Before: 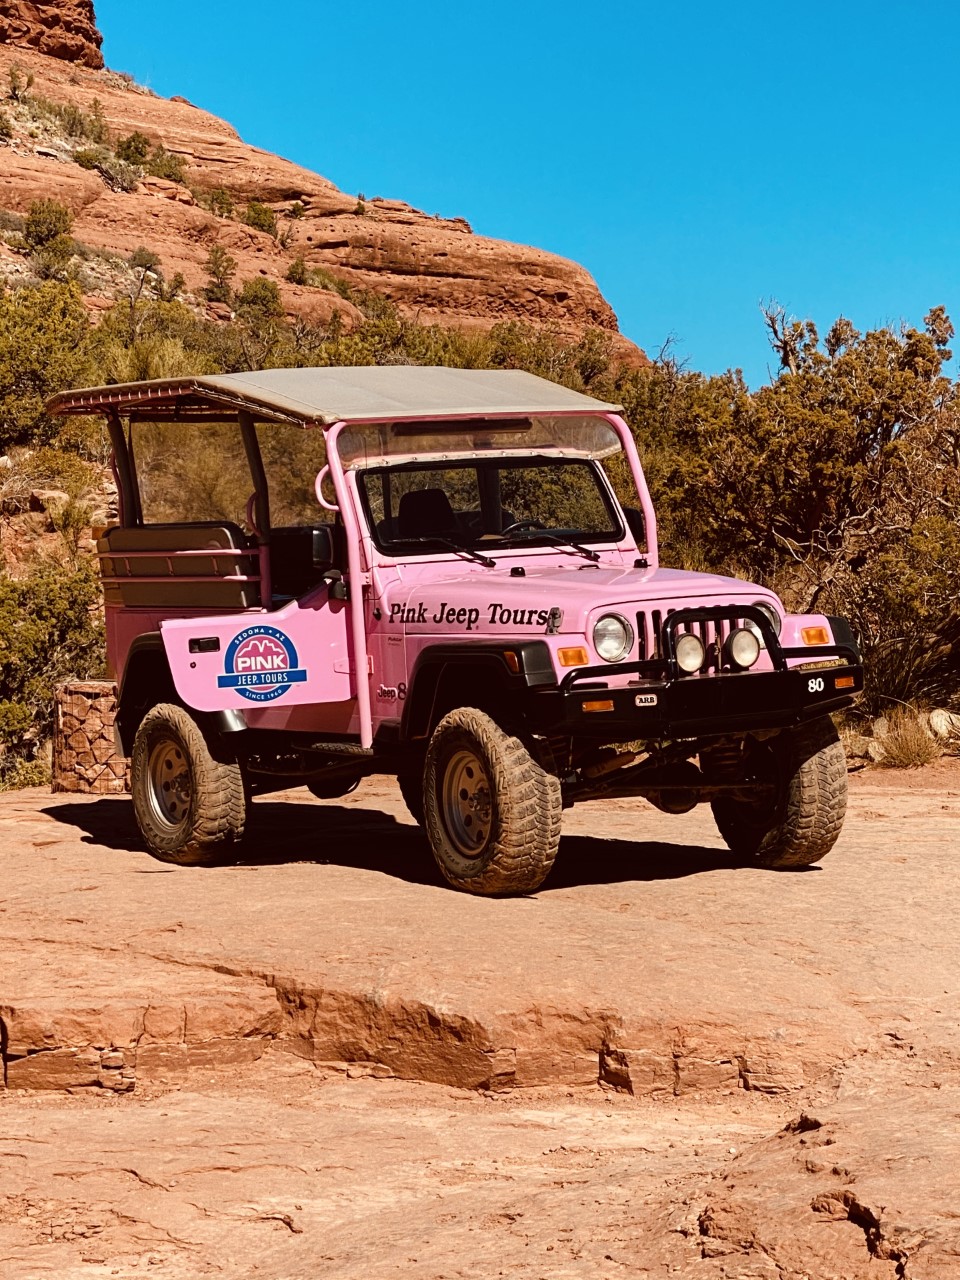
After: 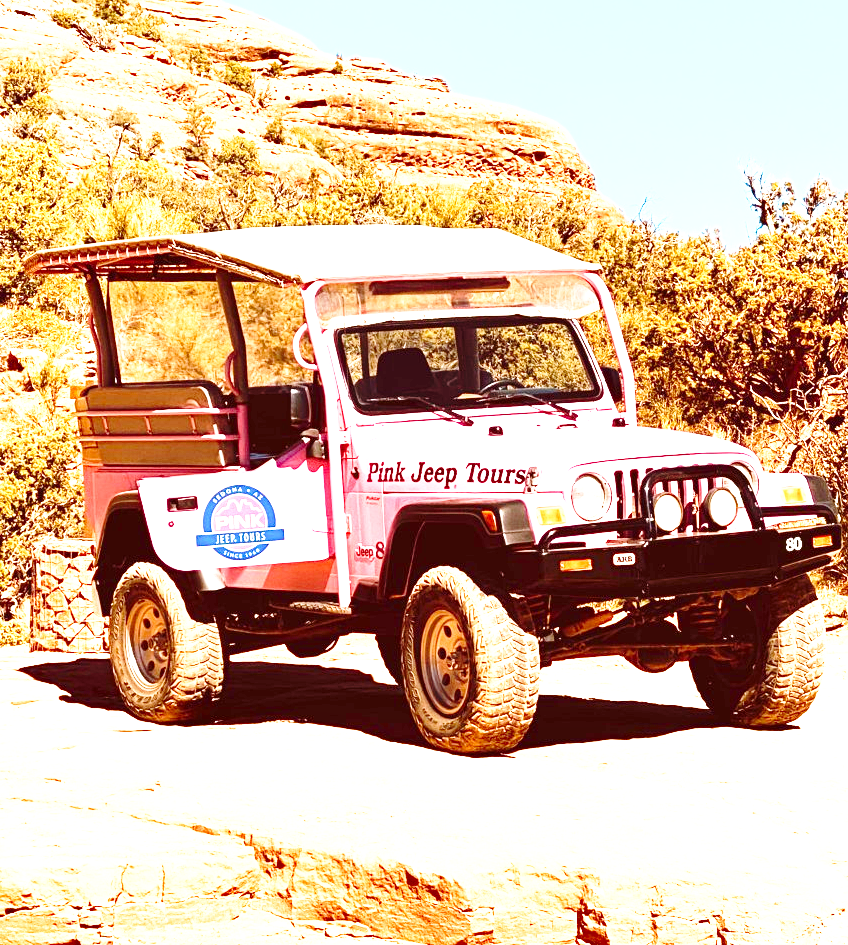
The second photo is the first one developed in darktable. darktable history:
base curve: curves: ch0 [(0, 0) (0.028, 0.03) (0.121, 0.232) (0.46, 0.748) (0.859, 0.968) (1, 1)], exposure shift 0.01, preserve colors none
exposure: exposure 2.268 EV, compensate highlight preservation false
crop and rotate: left 2.372%, top 11.047%, right 9.211%, bottom 15.08%
shadows and highlights: shadows 51.99, highlights -28.36, soften with gaussian
